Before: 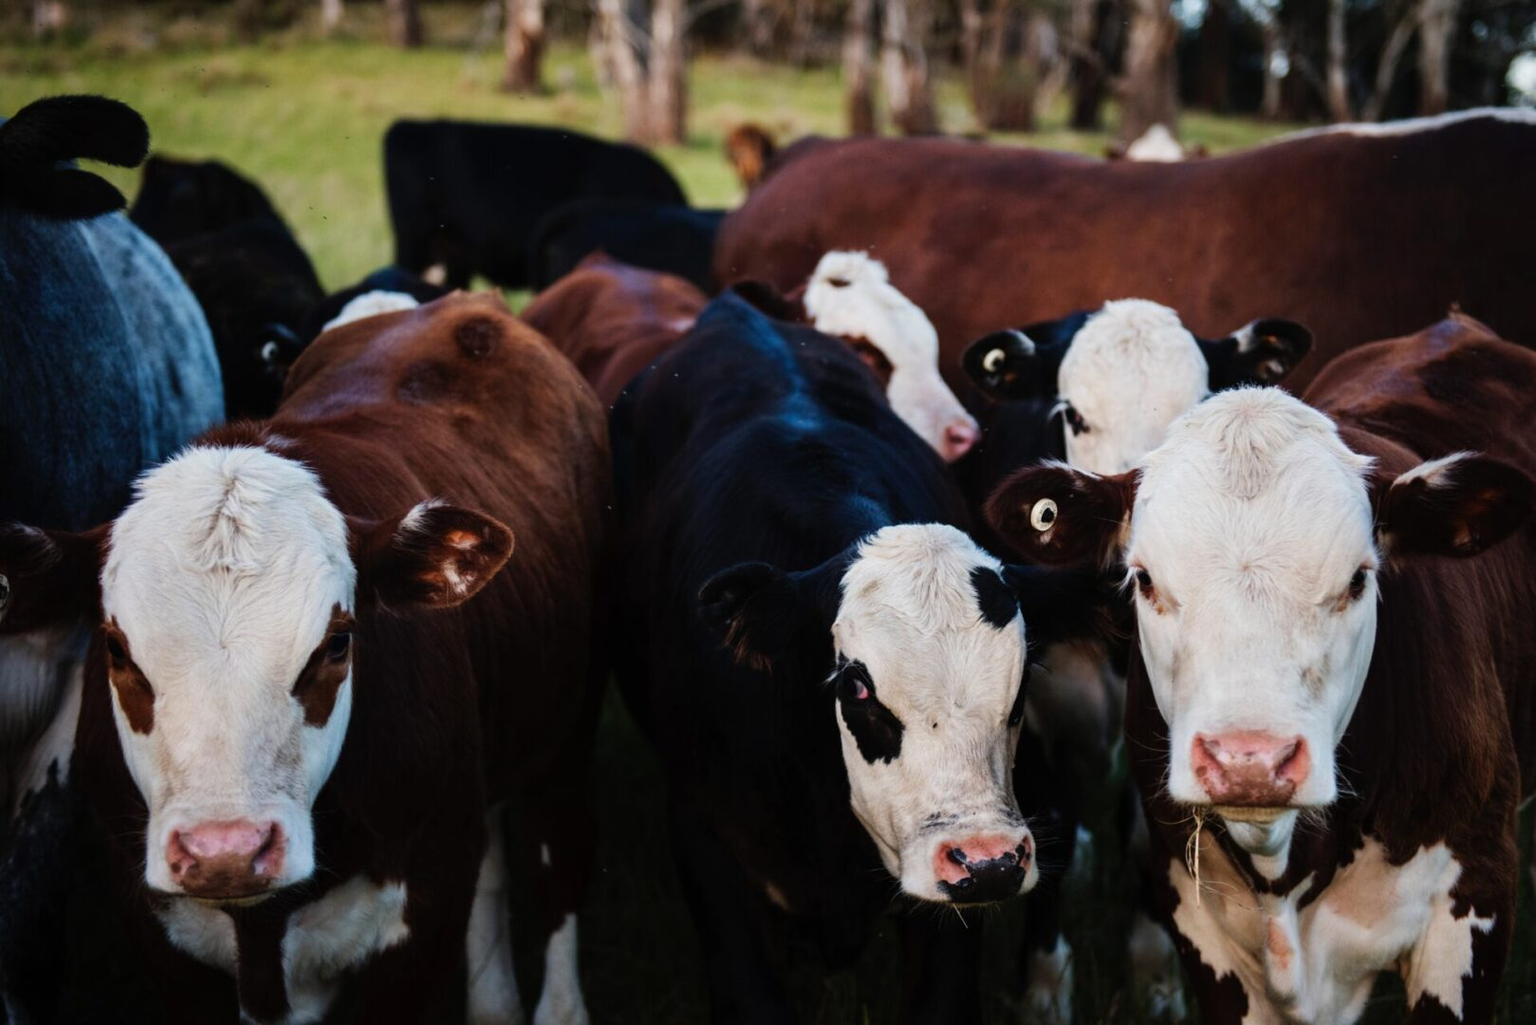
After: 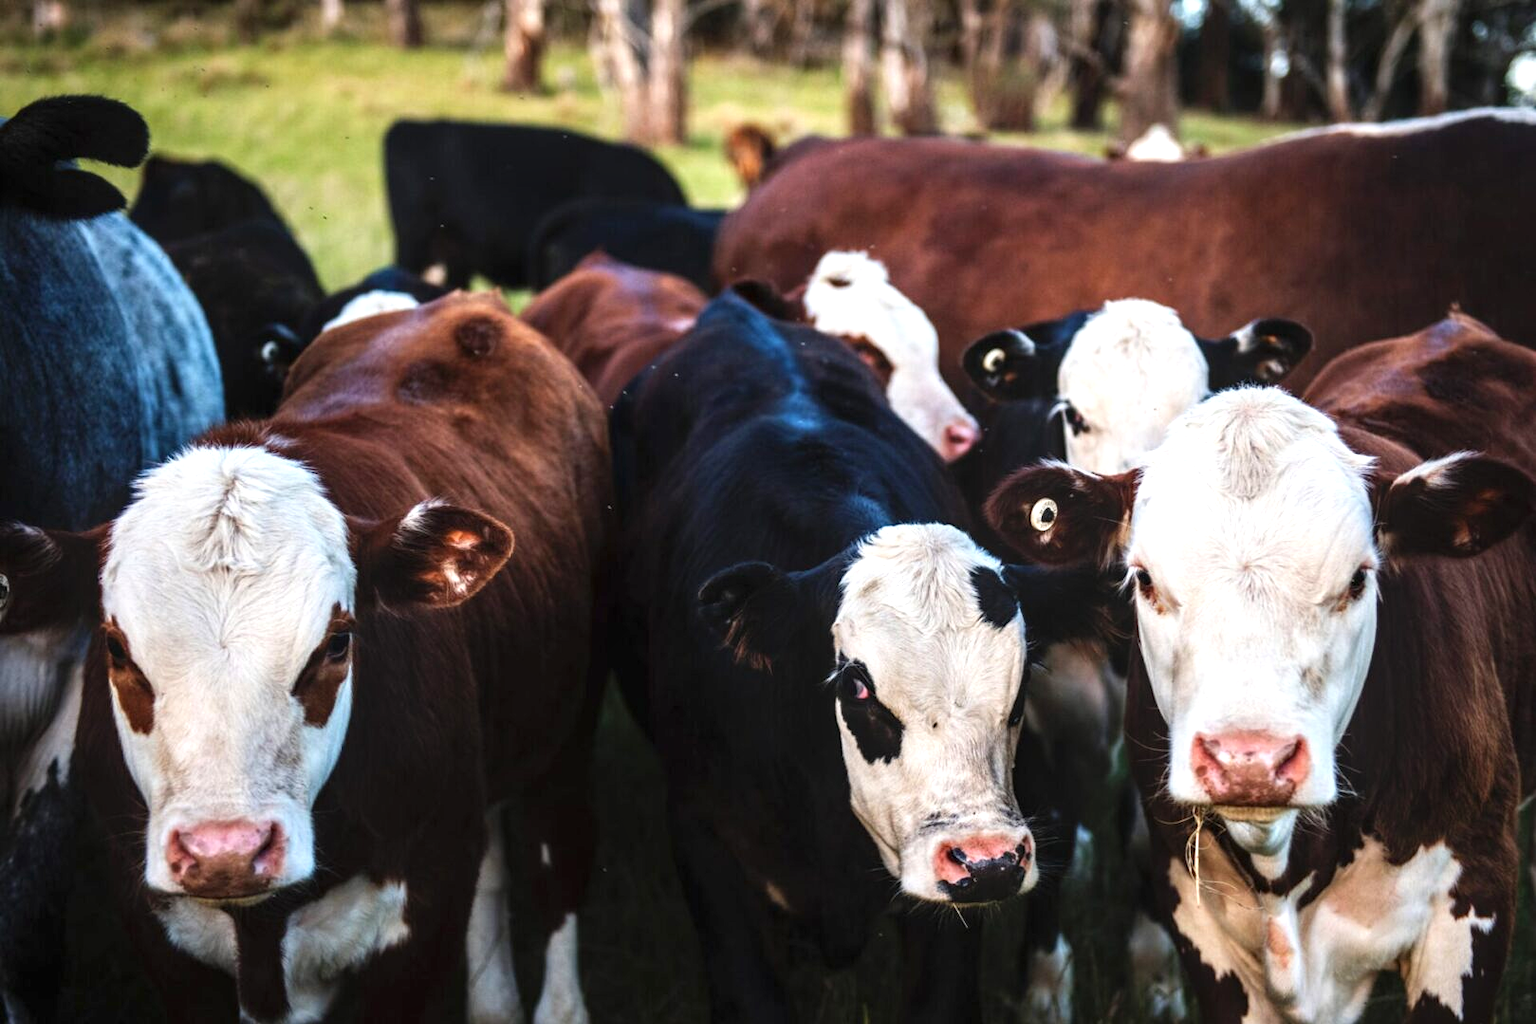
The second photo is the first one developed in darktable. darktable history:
white balance: emerald 1
exposure: black level correction 0, exposure 0.9 EV, compensate exposure bias true, compensate highlight preservation false
local contrast: on, module defaults
